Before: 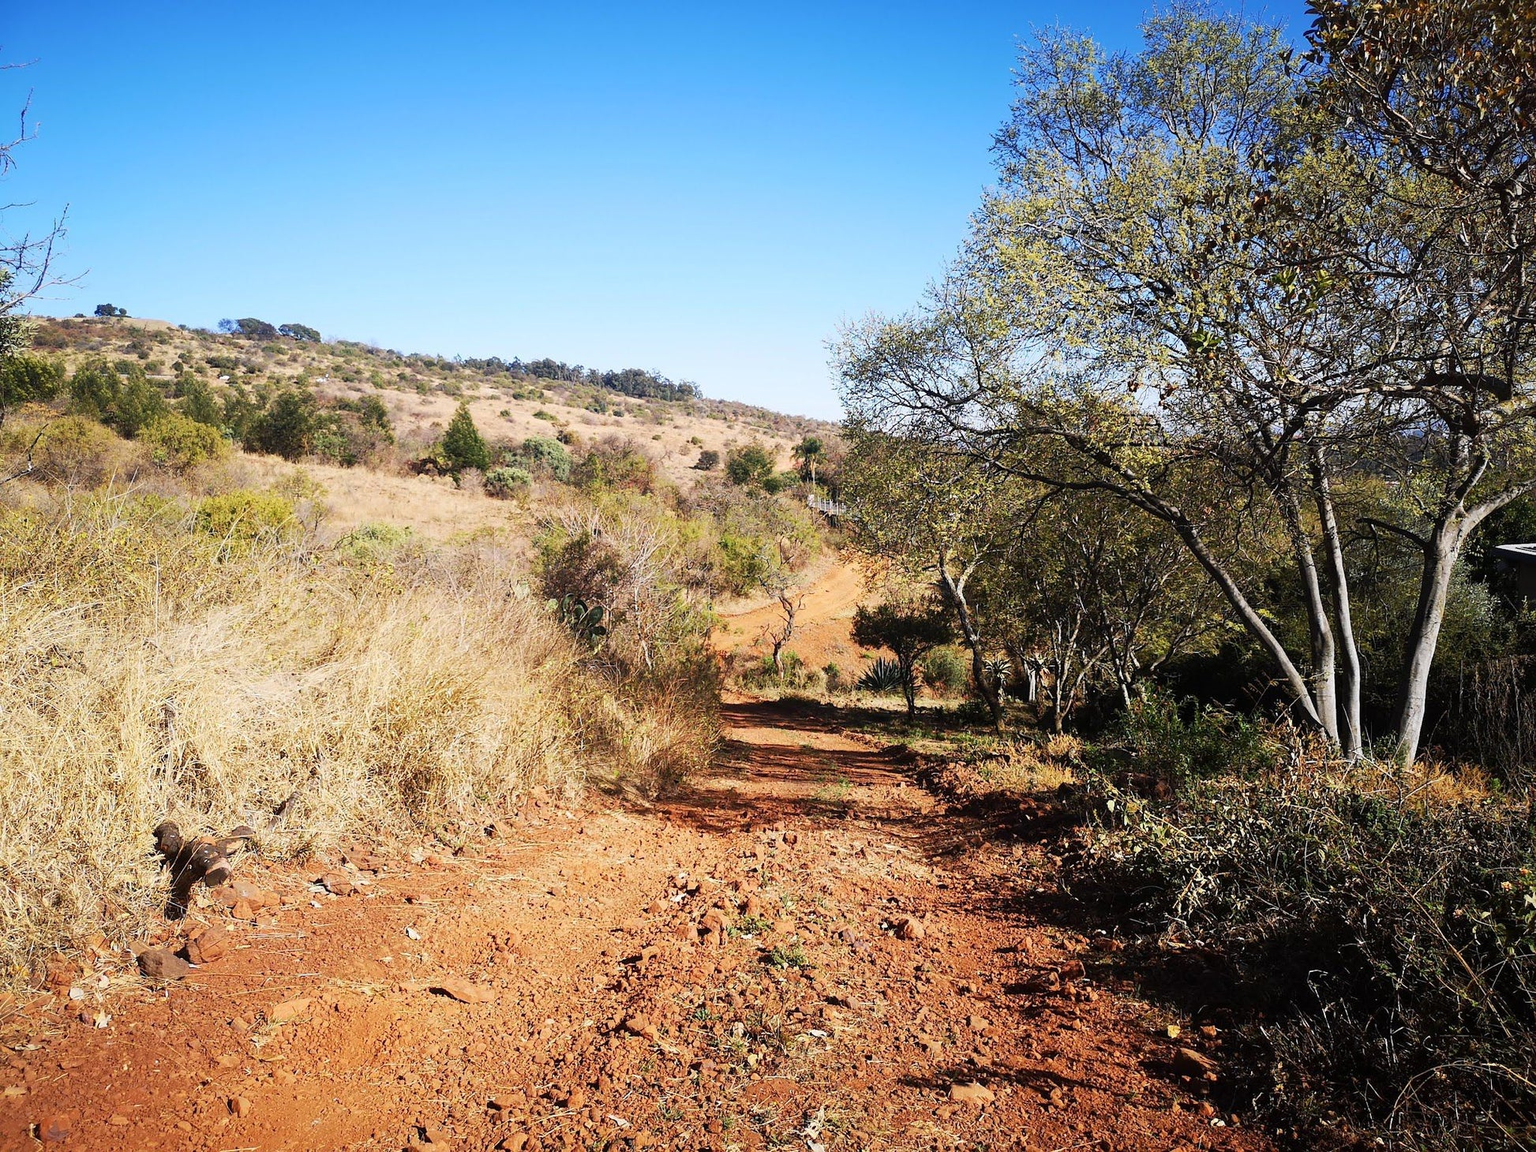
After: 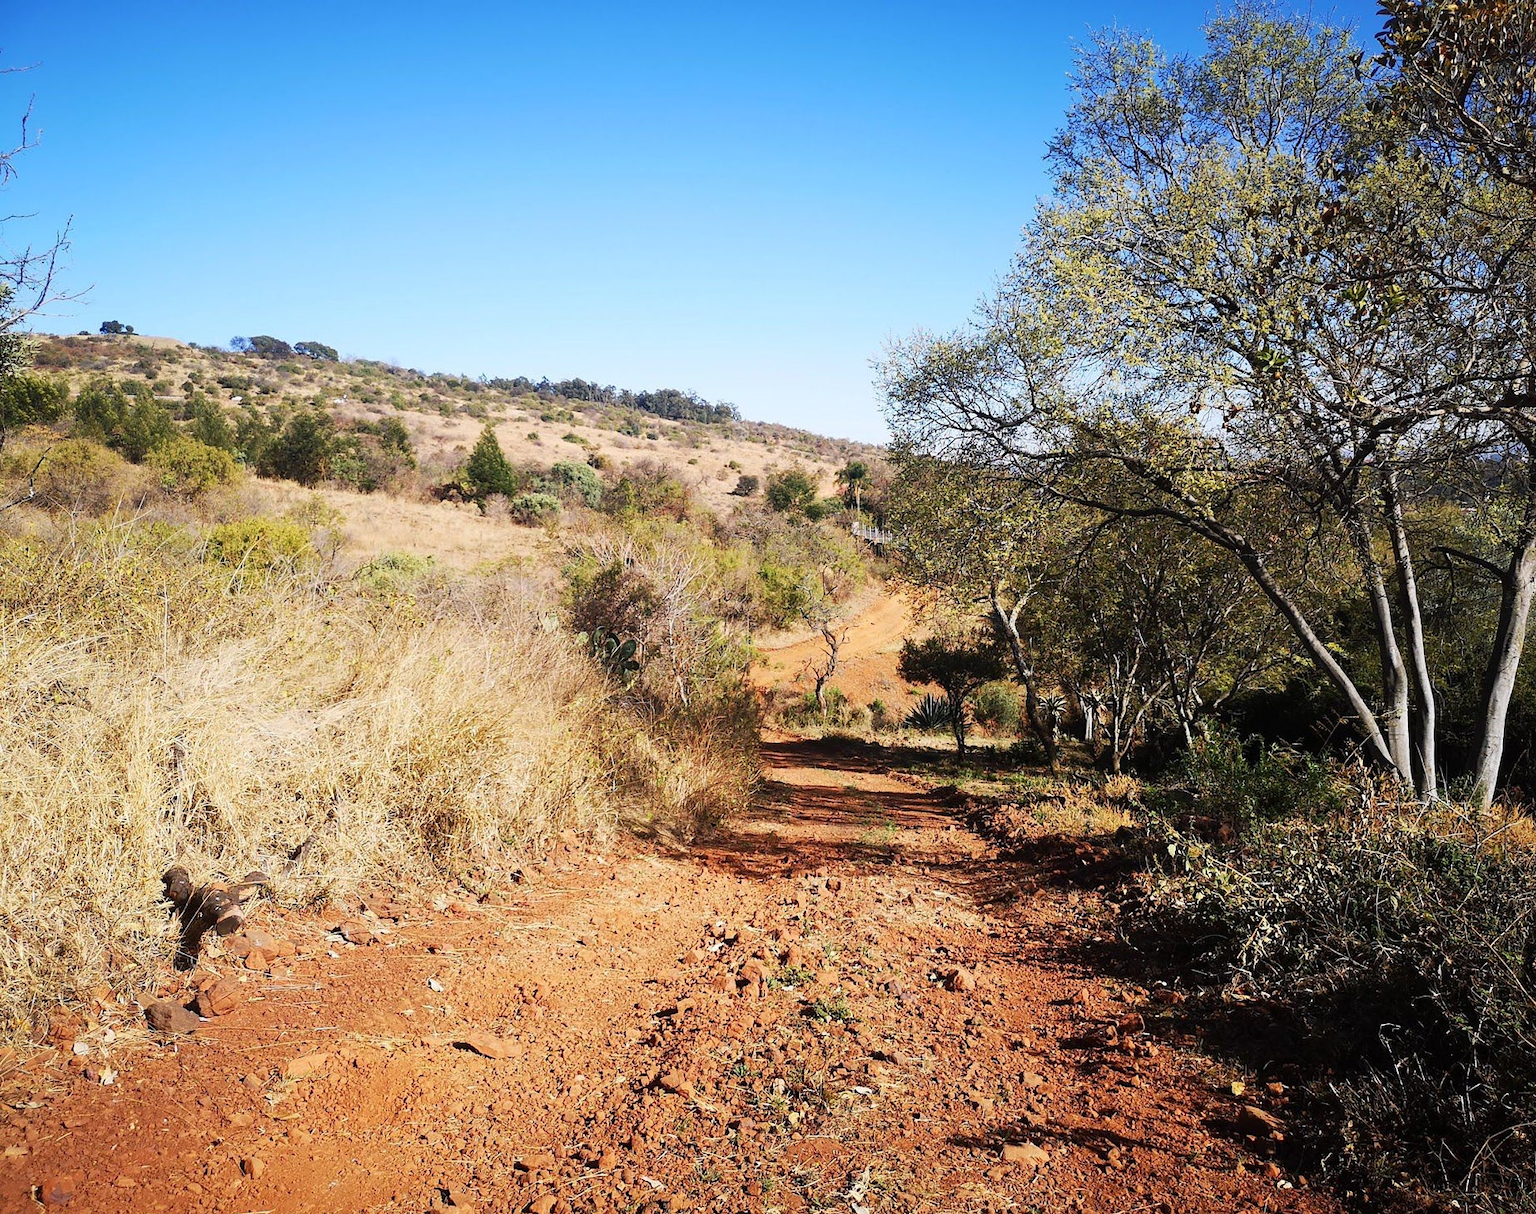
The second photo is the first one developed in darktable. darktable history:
crop and rotate: right 5.16%
